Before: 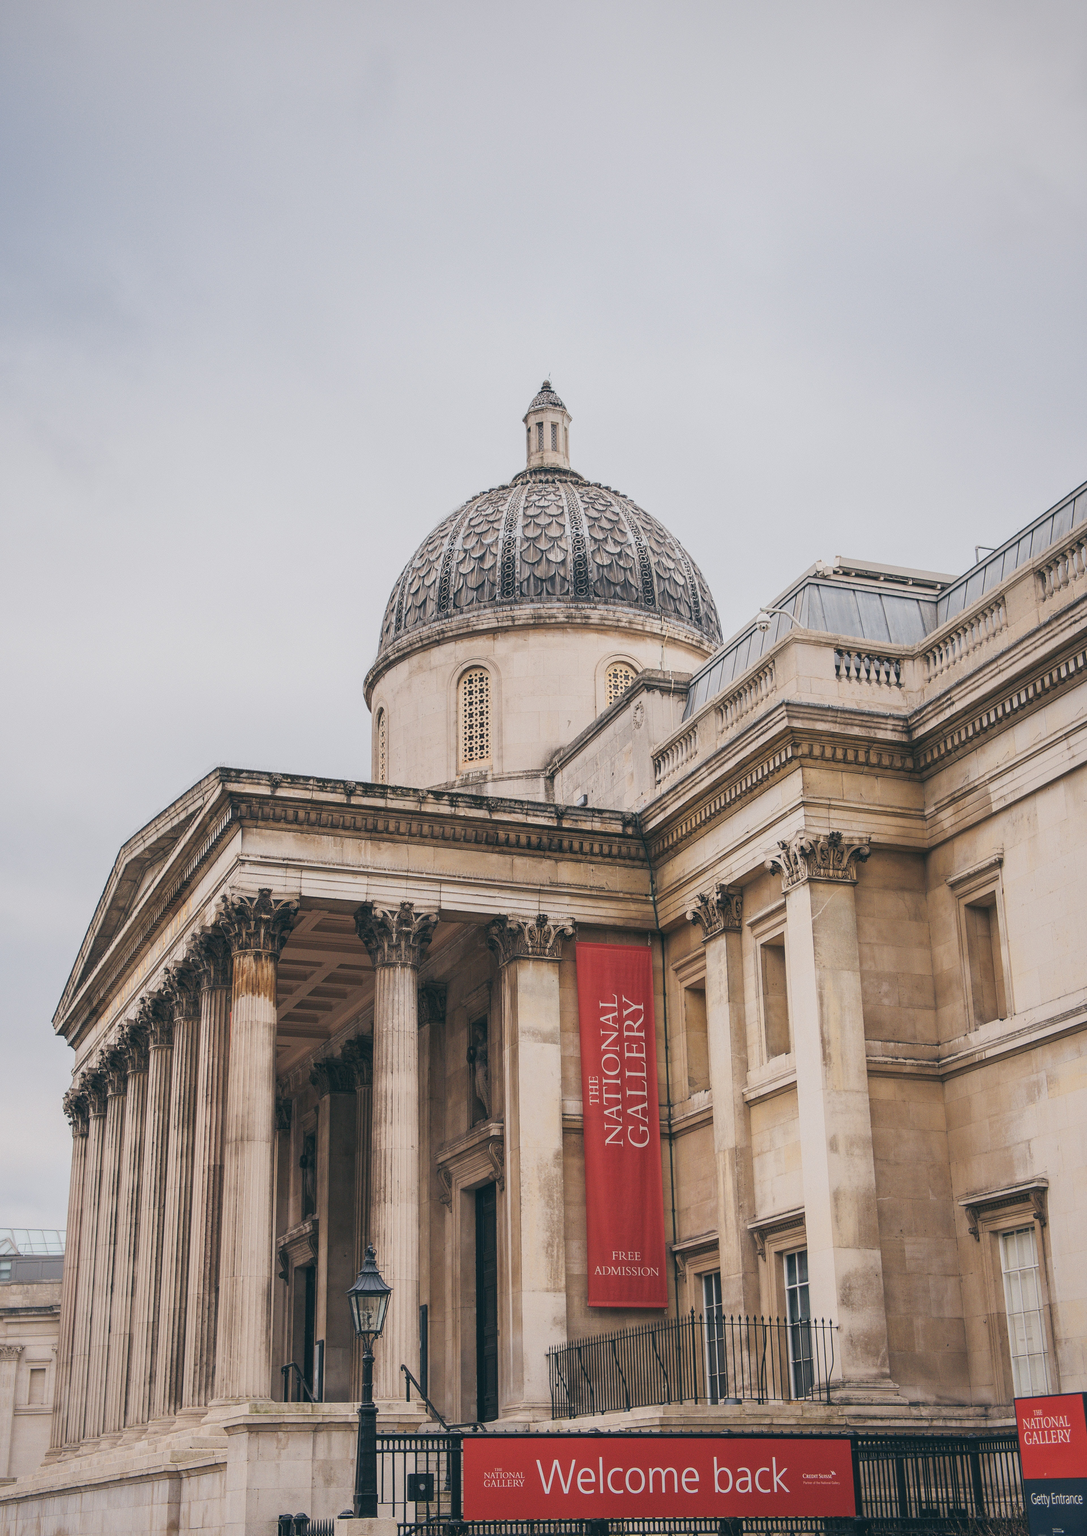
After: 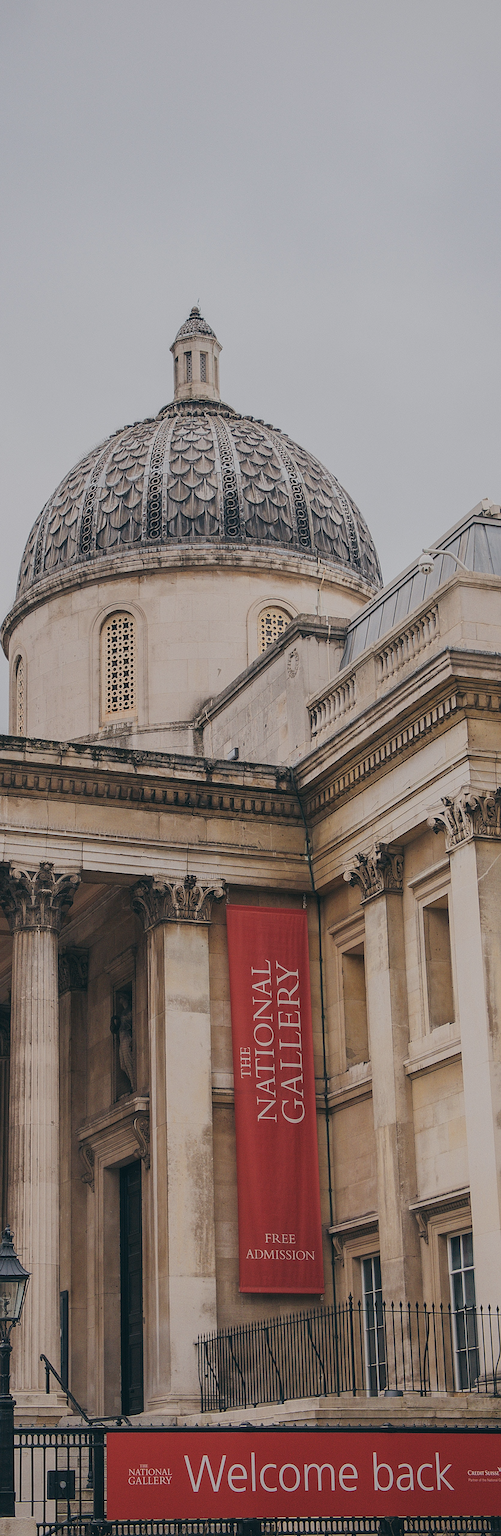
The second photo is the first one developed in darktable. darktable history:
crop: left 33.452%, top 6.025%, right 23.155%
sharpen: on, module defaults
shadows and highlights: radius 334.93, shadows 63.48, highlights 6.06, compress 87.7%, highlights color adjustment 39.73%, soften with gaussian
exposure: exposure -0.492 EV, compensate highlight preservation false
